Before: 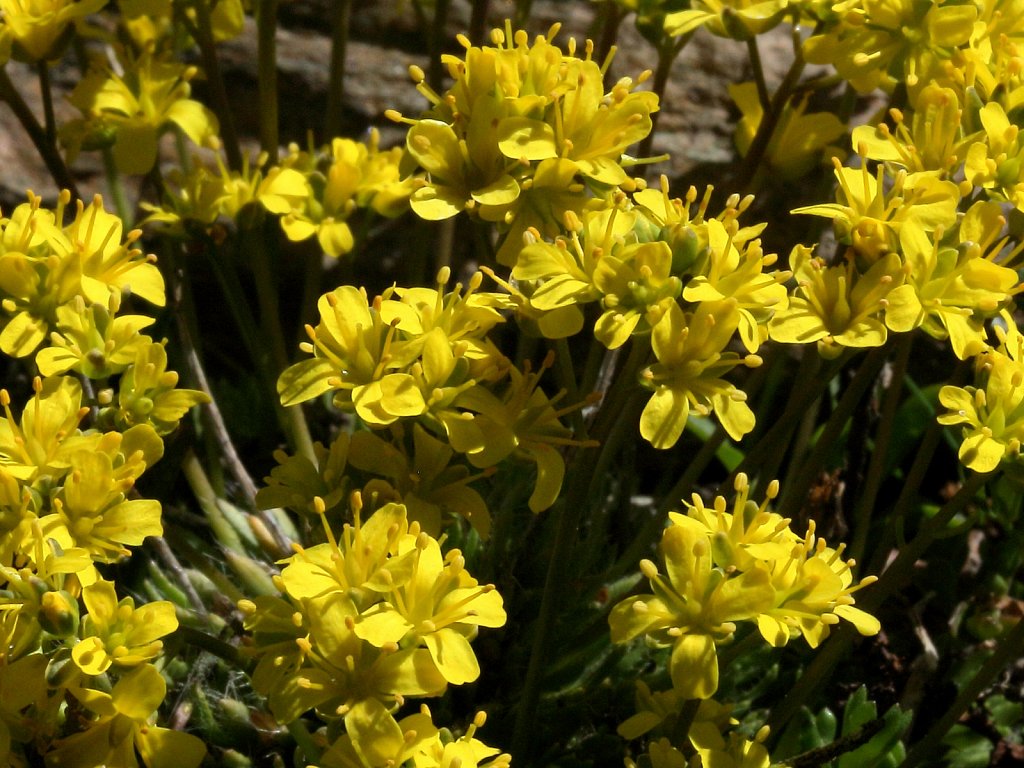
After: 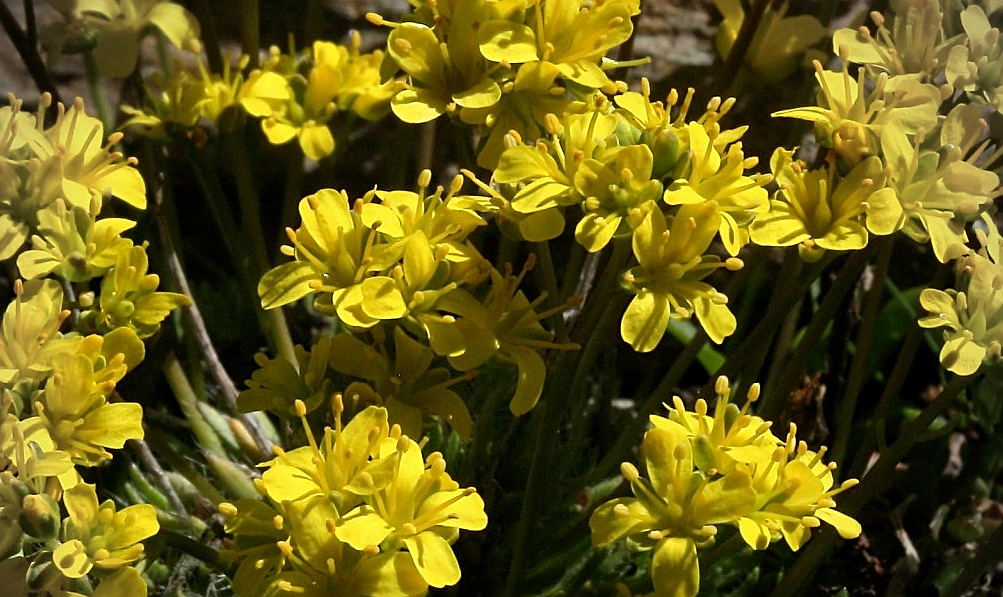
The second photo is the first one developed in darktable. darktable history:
vignetting: center (-0.028, 0.238)
crop and rotate: left 1.862%, top 12.687%, right 0.146%, bottom 9.451%
sharpen: on, module defaults
